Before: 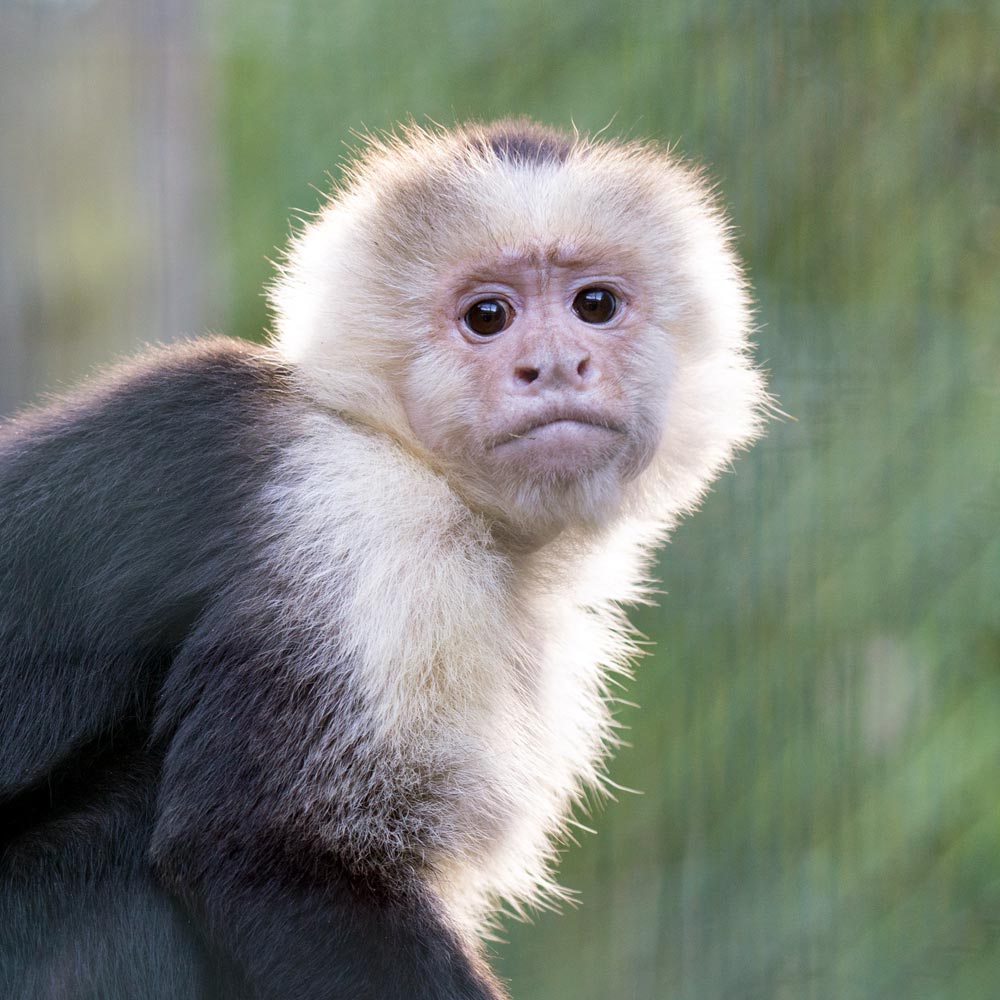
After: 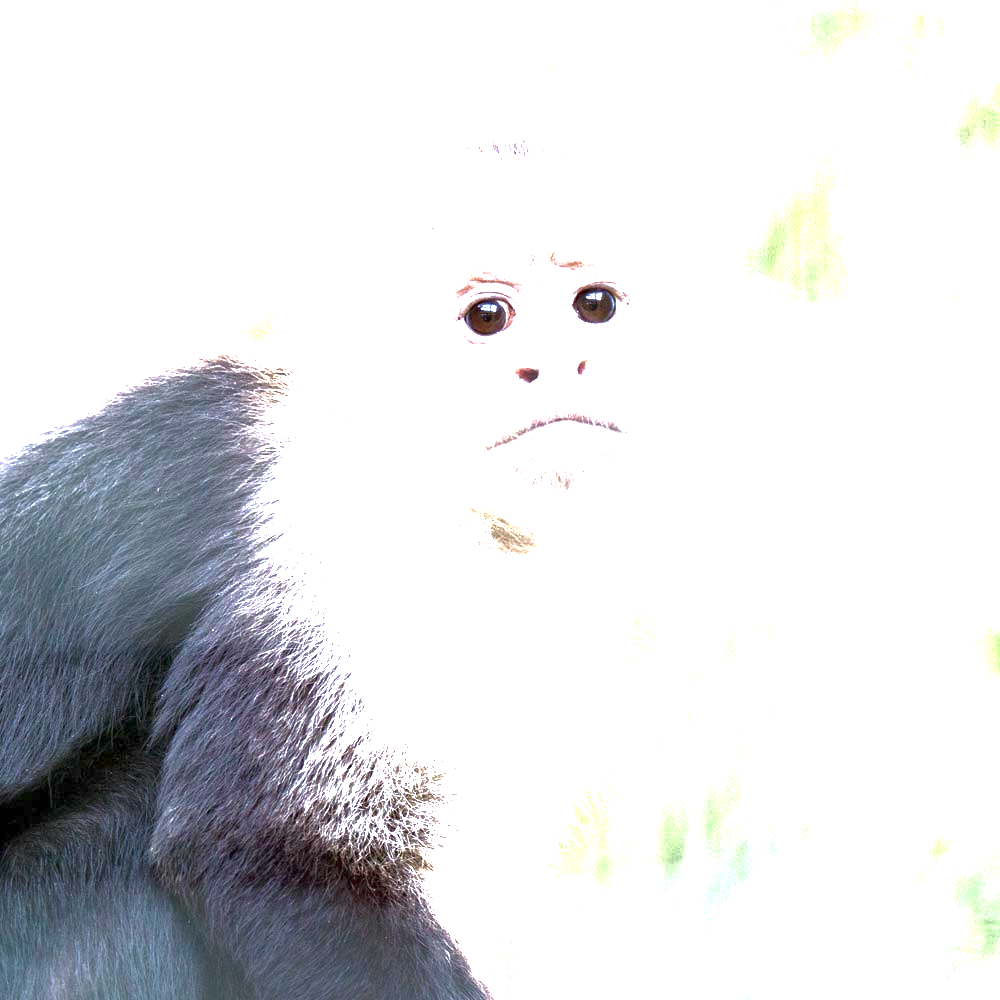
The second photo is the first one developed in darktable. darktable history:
exposure: exposure 3 EV, compensate highlight preservation false
base curve: curves: ch0 [(0, 0) (0.841, 0.609) (1, 1)]
